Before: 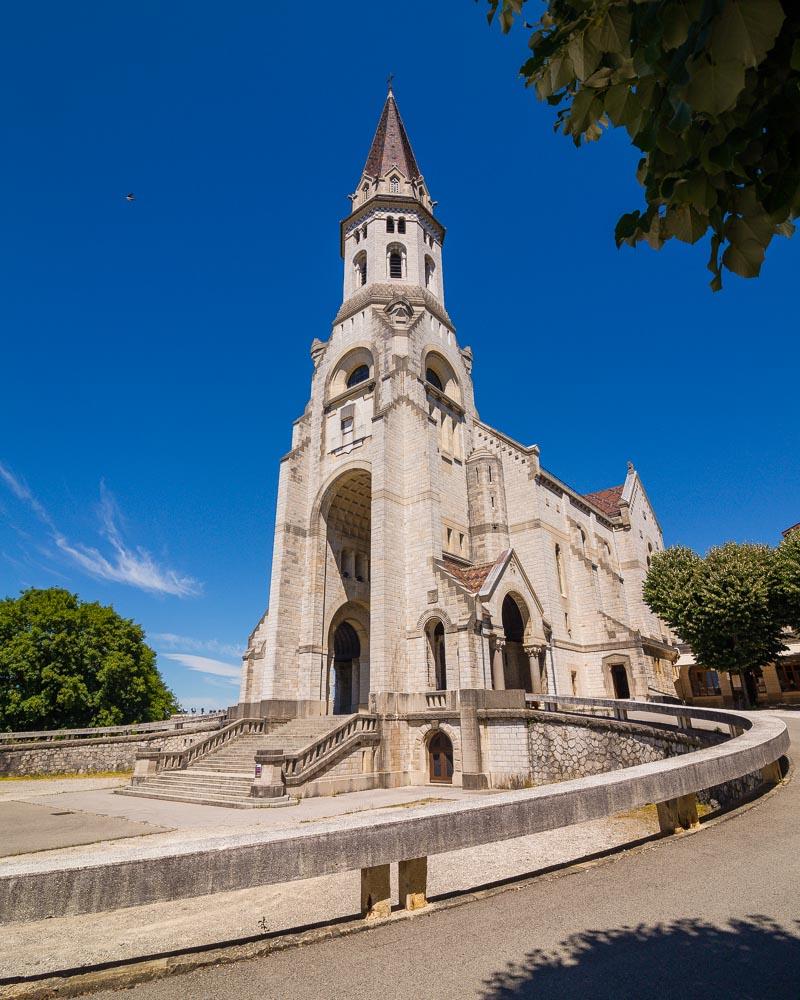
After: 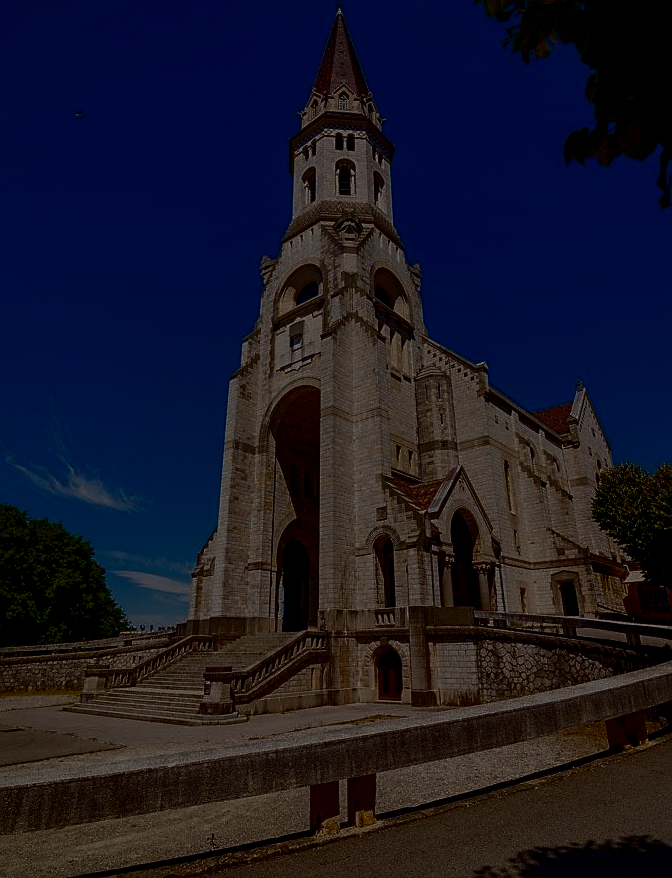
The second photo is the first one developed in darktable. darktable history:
crop: left 6.409%, top 8.372%, right 9.524%, bottom 3.815%
color correction: highlights a* 0.919, highlights b* 2.85, saturation 1.07
local contrast: on, module defaults
sharpen: radius 1.873, amount 0.412, threshold 1.498
exposure: exposure -2.363 EV, compensate highlight preservation false
contrast brightness saturation: contrast 0.237, brightness -0.24, saturation 0.143
shadows and highlights: shadows 20.74, highlights -35.96, soften with gaussian
